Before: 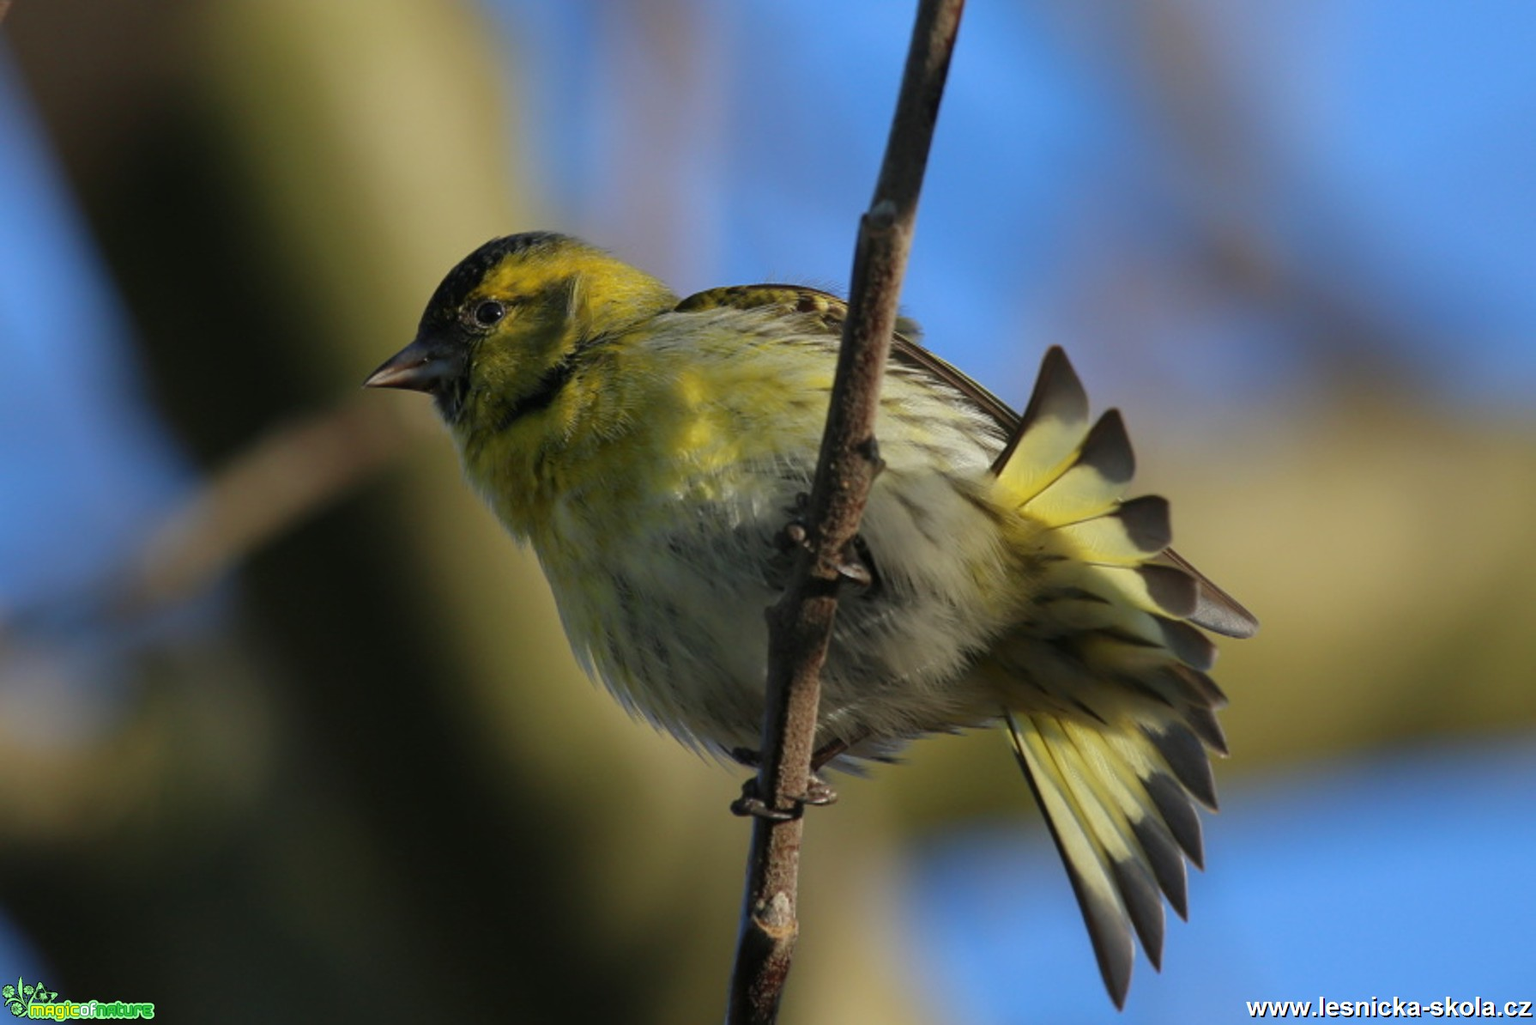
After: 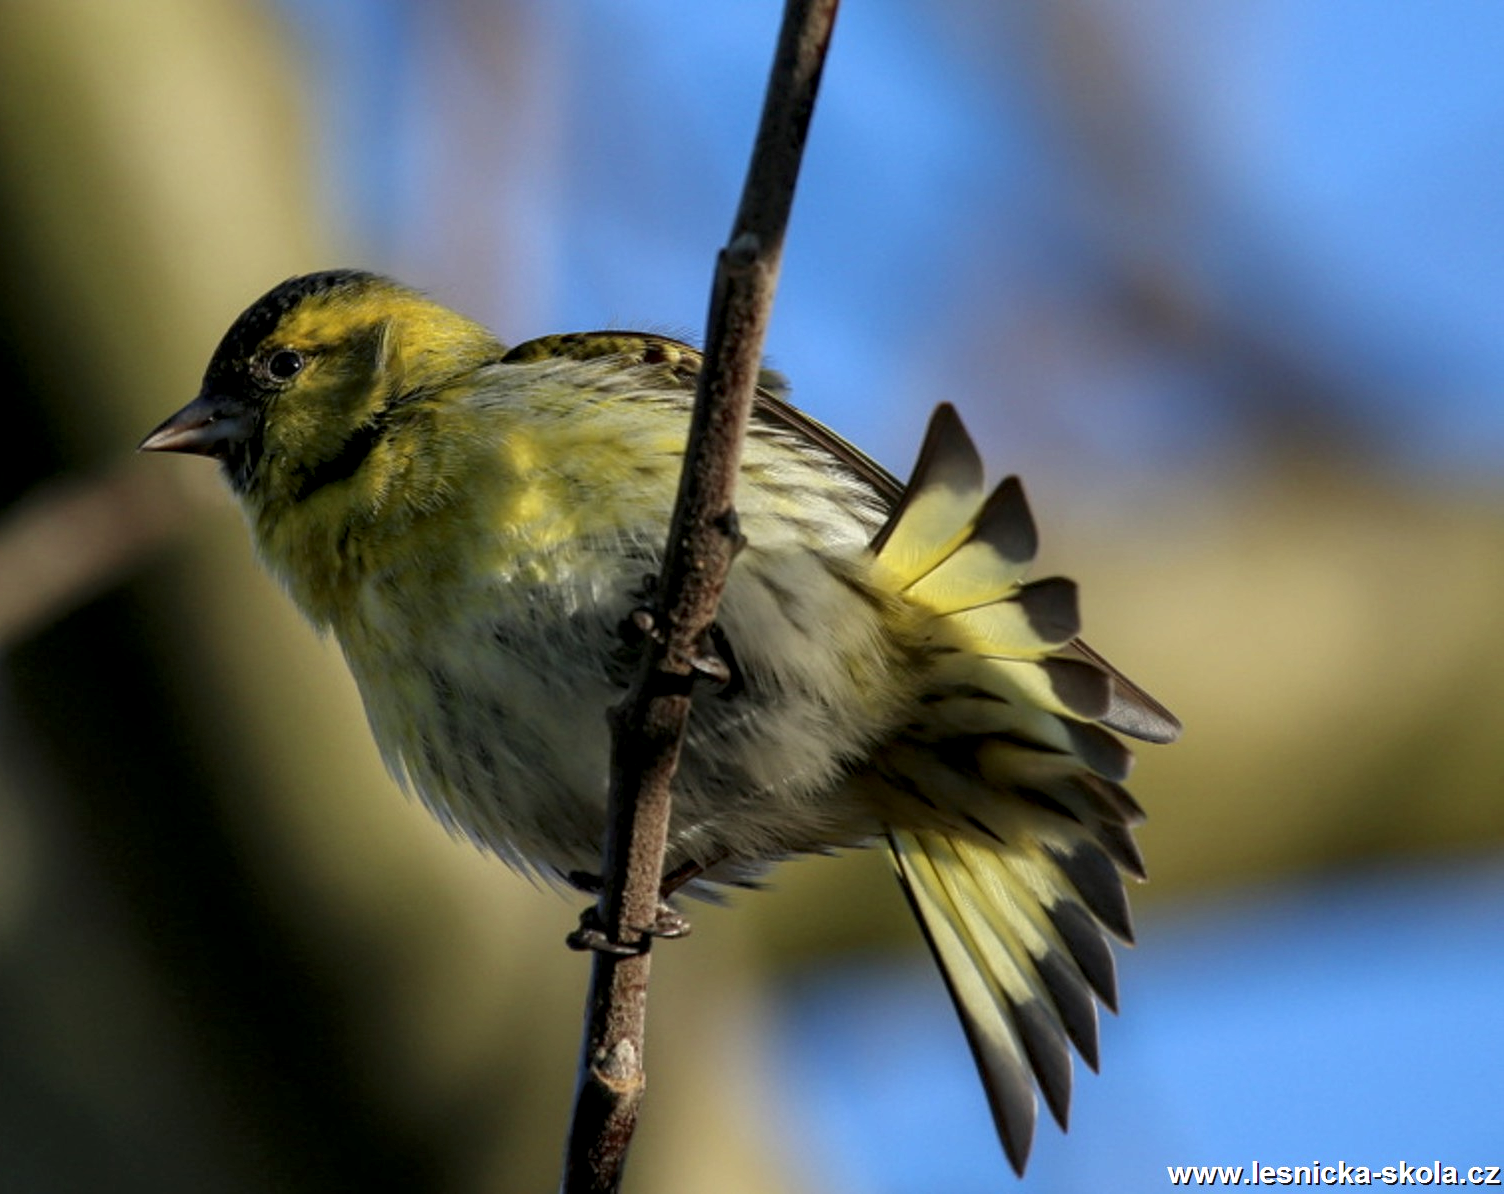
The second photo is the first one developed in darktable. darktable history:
local contrast: detail 150%
crop: left 15.96%
